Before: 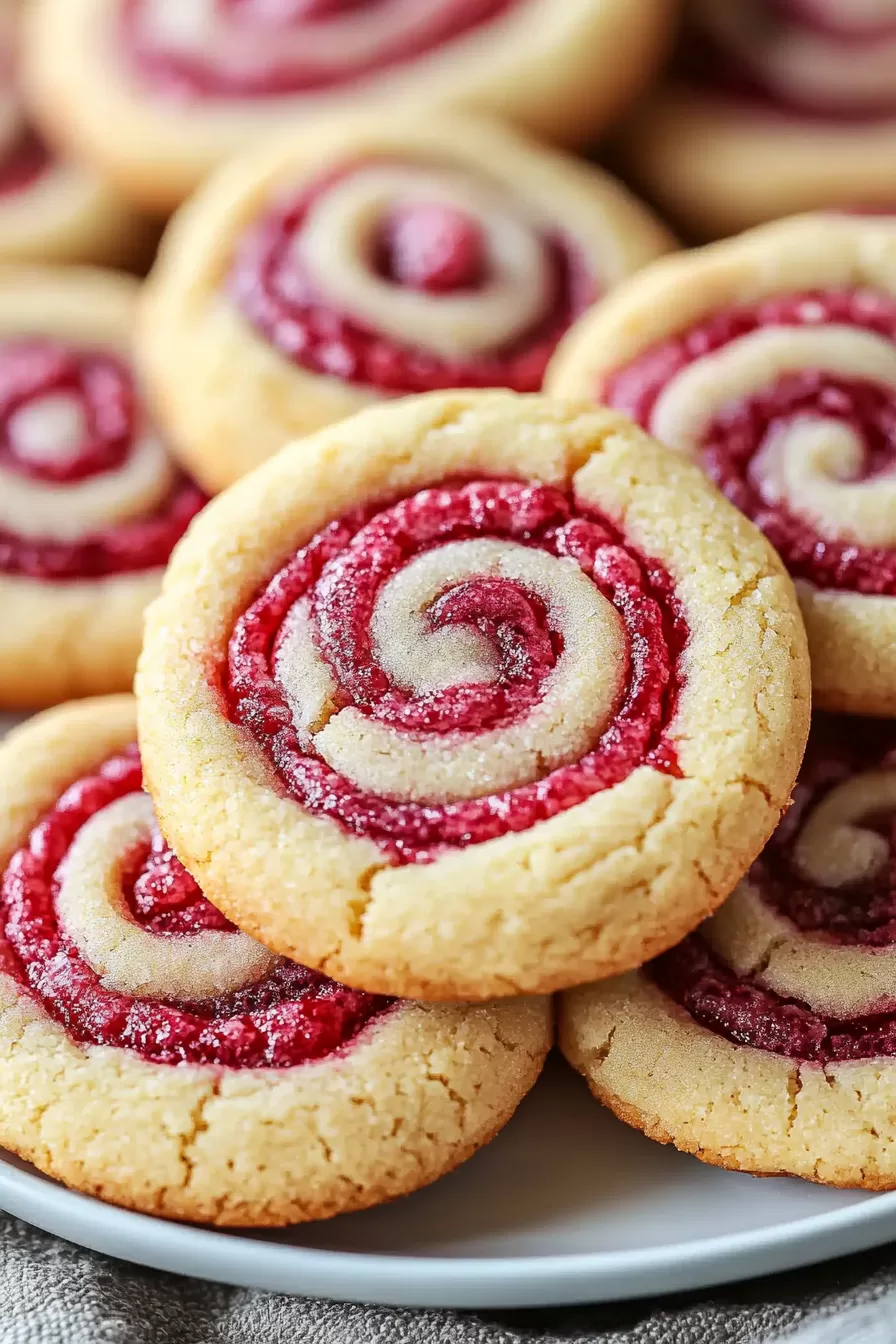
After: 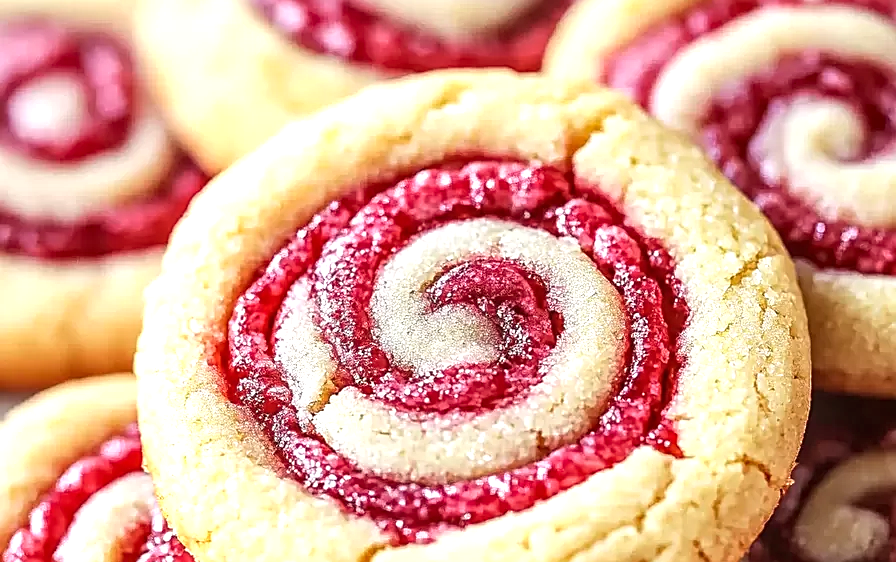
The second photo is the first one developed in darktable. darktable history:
exposure: exposure 0.574 EV, compensate highlight preservation false
local contrast: on, module defaults
crop and rotate: top 23.84%, bottom 34.294%
sharpen: on, module defaults
